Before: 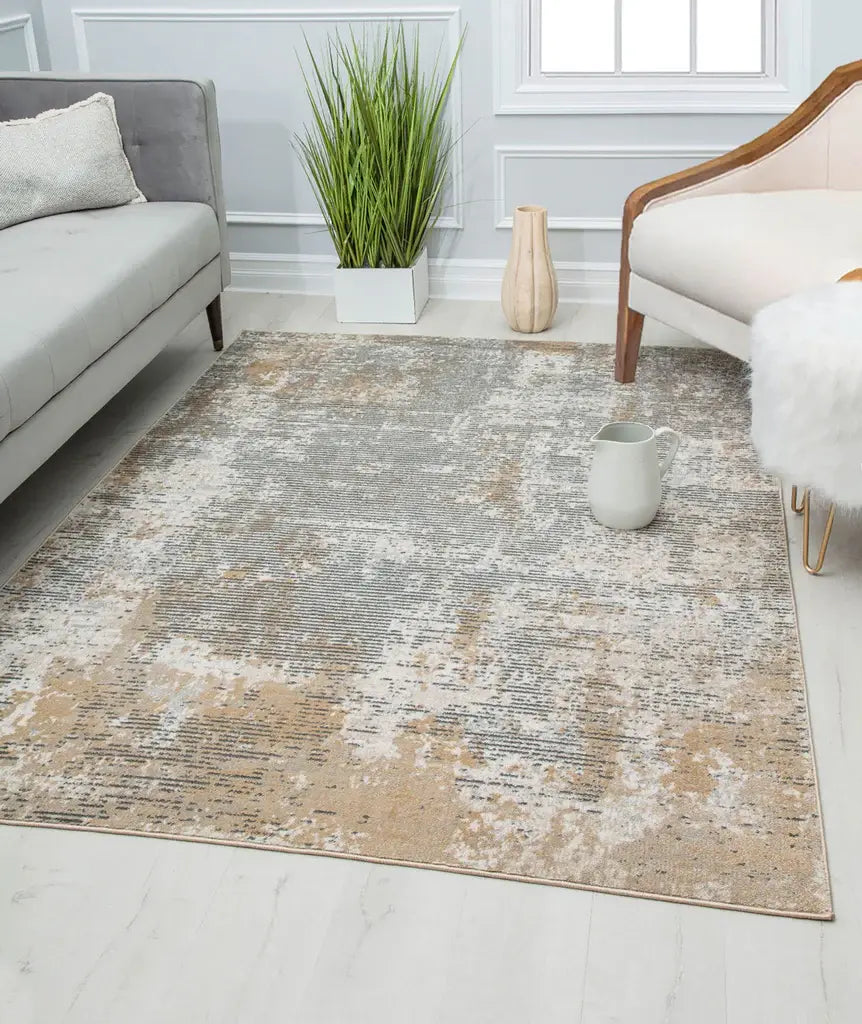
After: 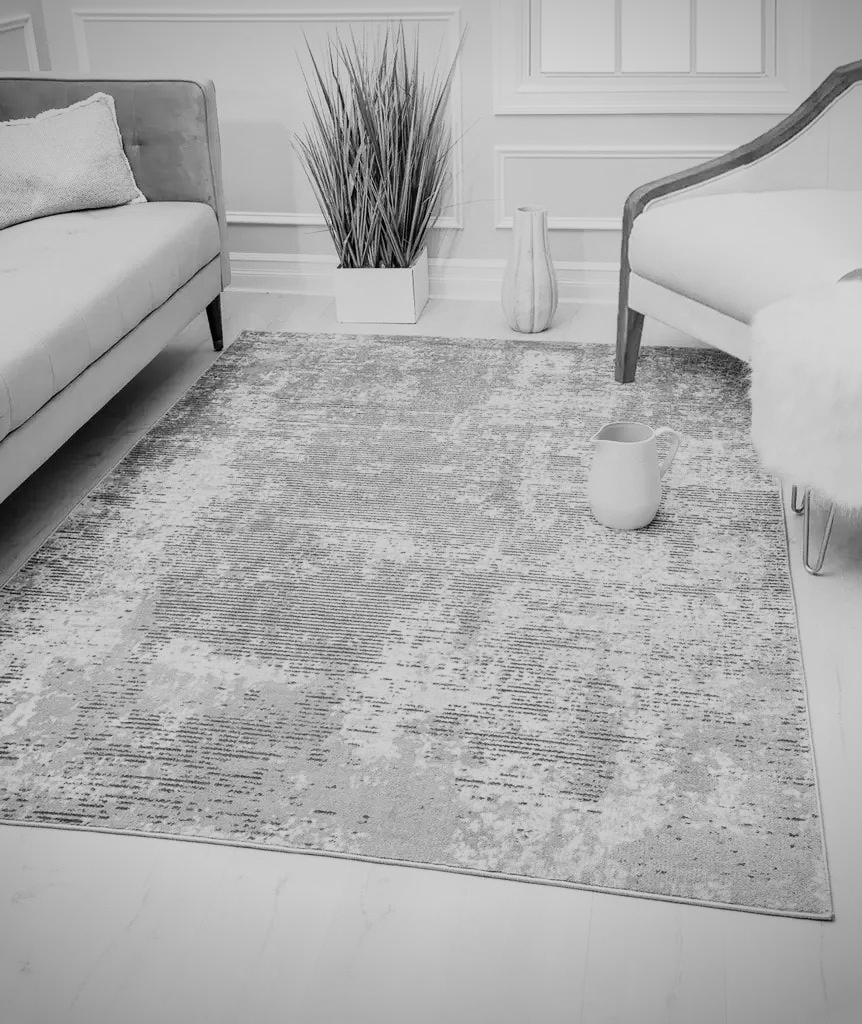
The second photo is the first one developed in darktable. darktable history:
vignetting: fall-off start 97.23%, saturation -0.024, center (-0.033, -0.042), width/height ratio 1.179, unbound false
monochrome: on, module defaults
sigmoid: skew -0.2, preserve hue 0%, red attenuation 0.1, red rotation 0.035, green attenuation 0.1, green rotation -0.017, blue attenuation 0.15, blue rotation -0.052, base primaries Rec2020
